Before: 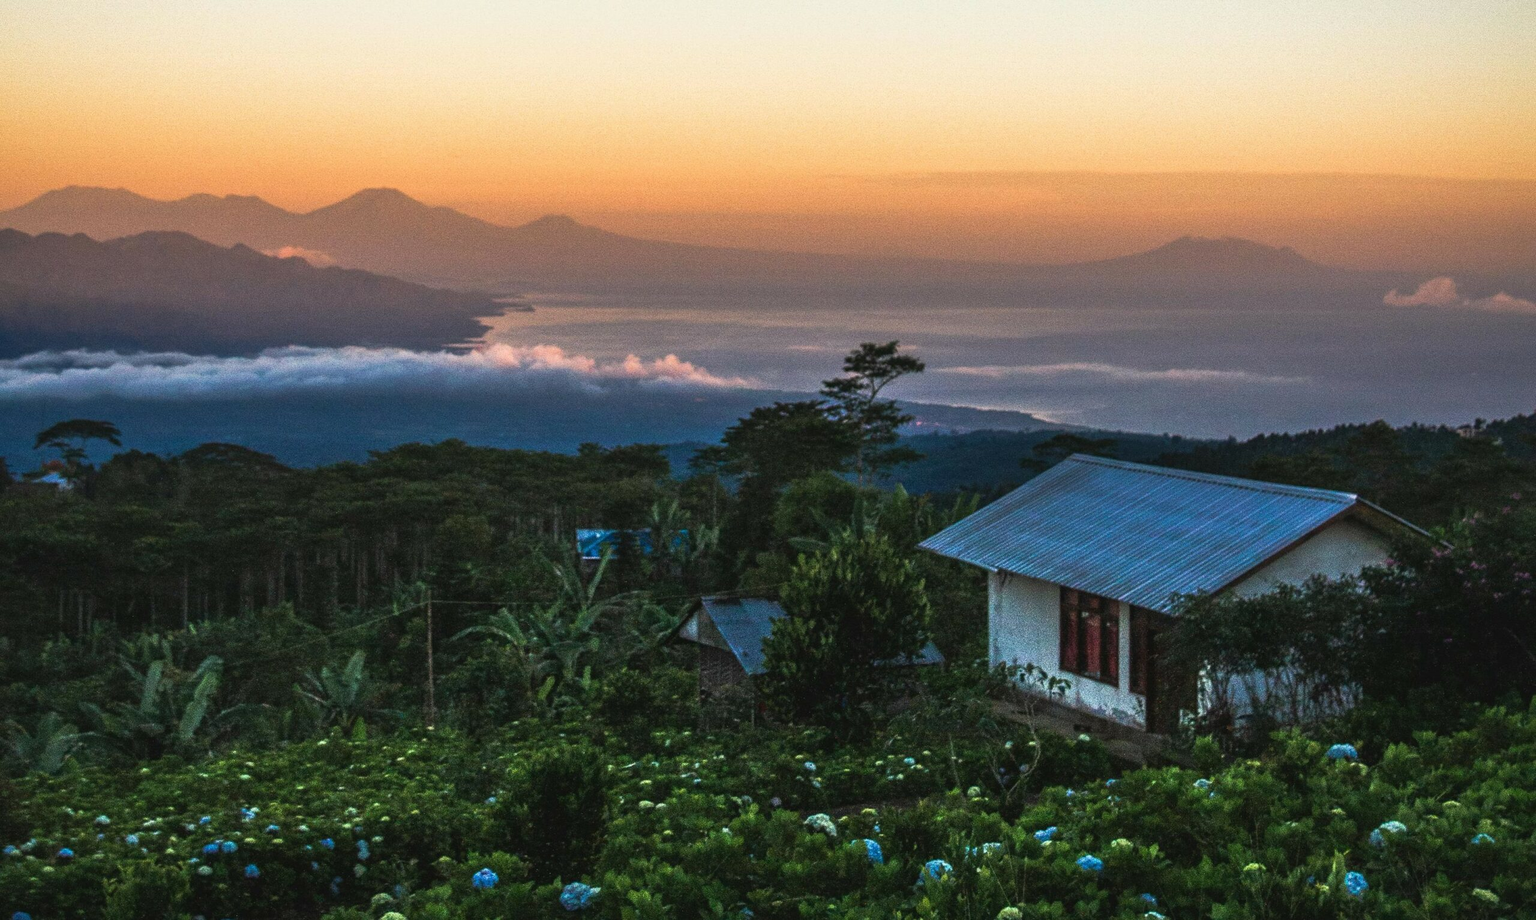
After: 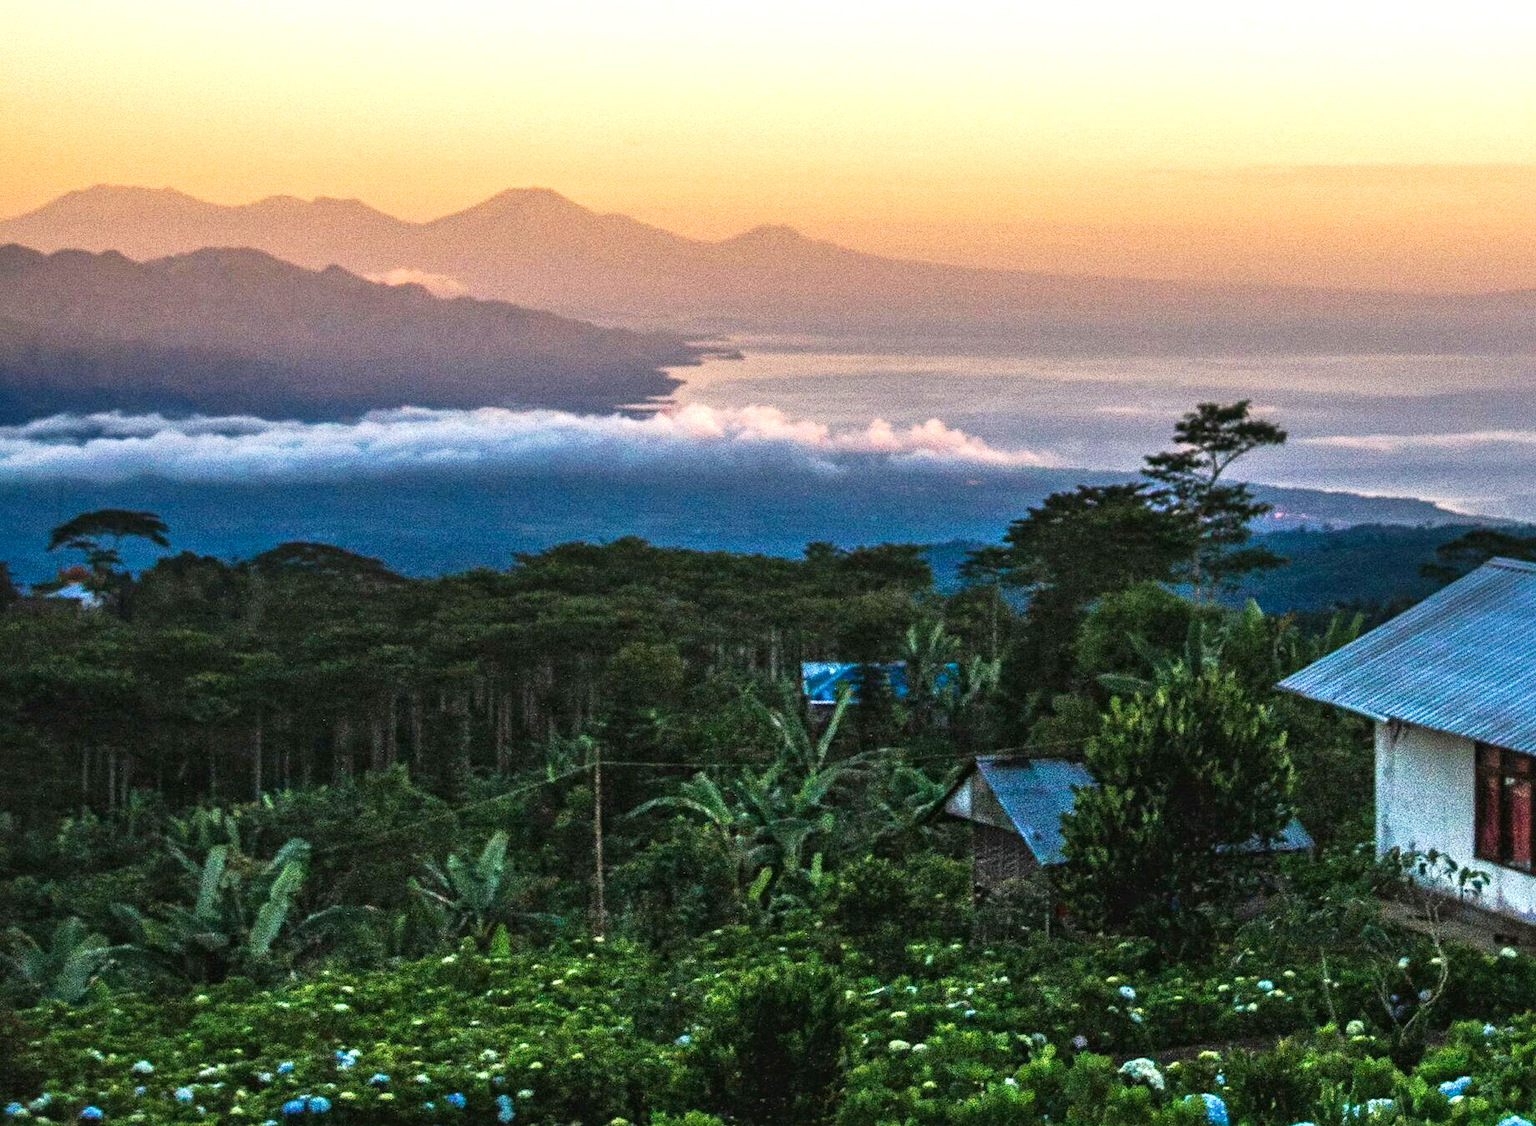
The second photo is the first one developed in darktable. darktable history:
crop: top 5.803%, right 27.864%, bottom 5.804%
tone curve: curves: ch0 [(0, 0) (0.003, 0.014) (0.011, 0.019) (0.025, 0.026) (0.044, 0.037) (0.069, 0.053) (0.1, 0.083) (0.136, 0.121) (0.177, 0.163) (0.224, 0.22) (0.277, 0.281) (0.335, 0.354) (0.399, 0.436) (0.468, 0.526) (0.543, 0.612) (0.623, 0.706) (0.709, 0.79) (0.801, 0.858) (0.898, 0.925) (1, 1)], preserve colors none
color correction: highlights a* -0.182, highlights b* -0.124
exposure: black level correction 0.001, exposure 0.675 EV, compensate highlight preservation false
local contrast: mode bilateral grid, contrast 28, coarseness 16, detail 115%, midtone range 0.2
